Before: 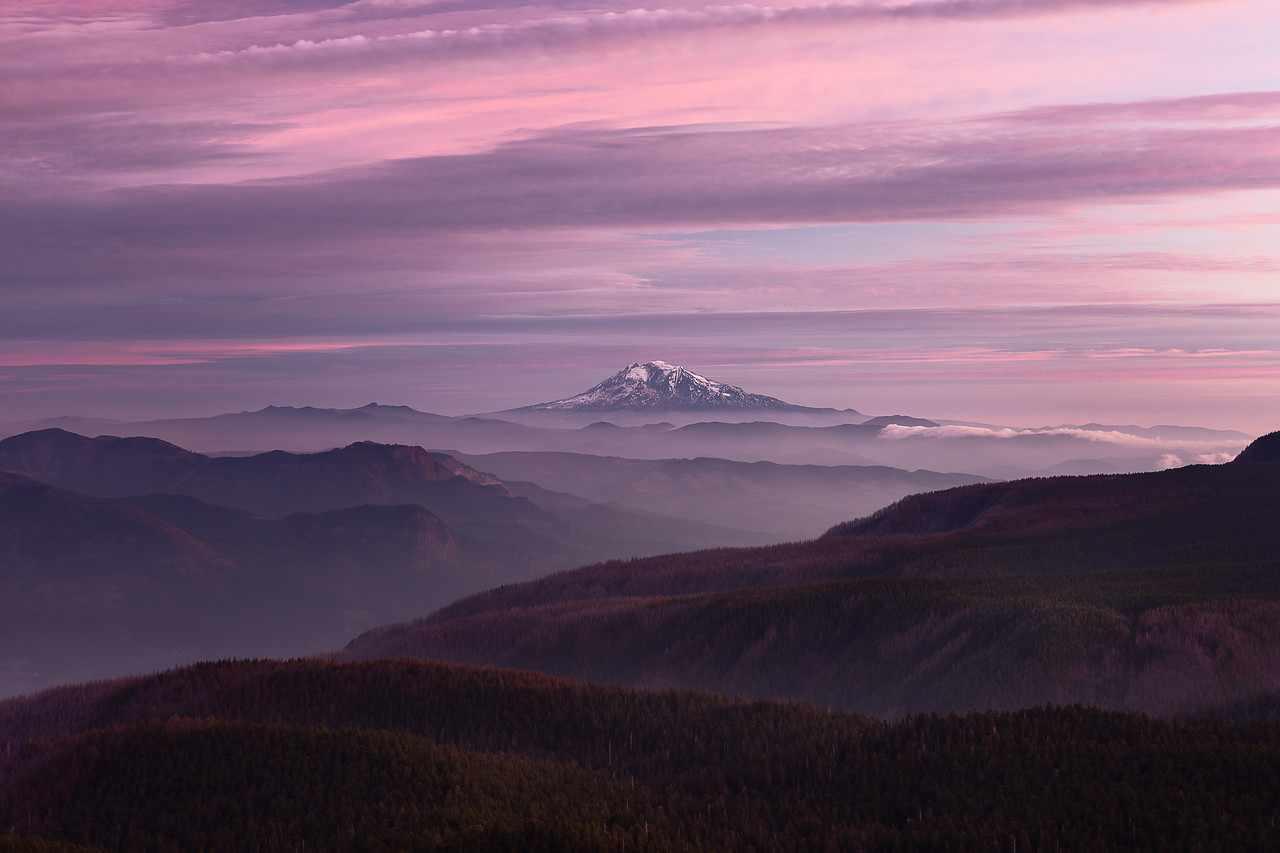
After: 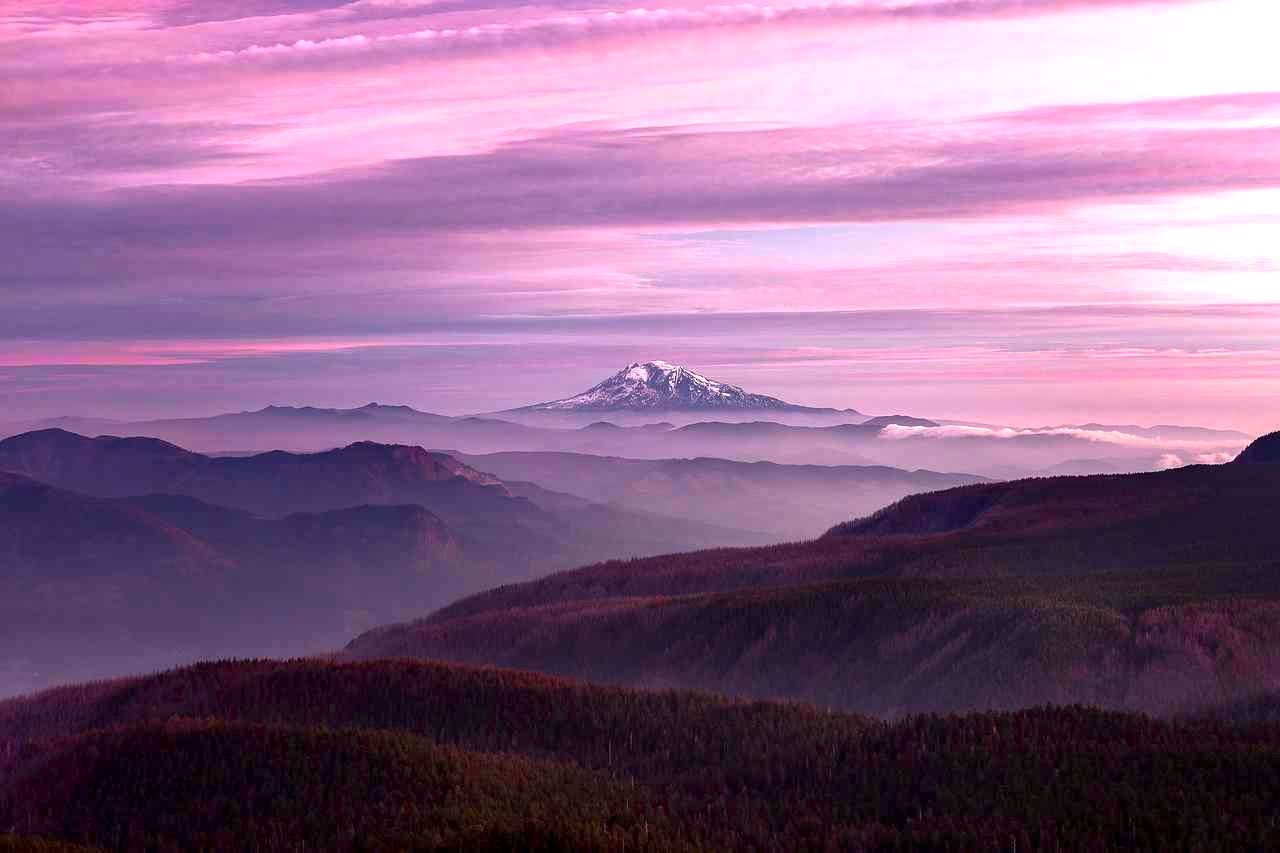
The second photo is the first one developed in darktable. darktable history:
local contrast: highlights 25%, shadows 75%, midtone range 0.75
exposure: black level correction 0.001, exposure 0.675 EV, compensate highlight preservation false
rotate and perspective: crop left 0, crop top 0
contrast brightness saturation: brightness -0.02, saturation 0.35
